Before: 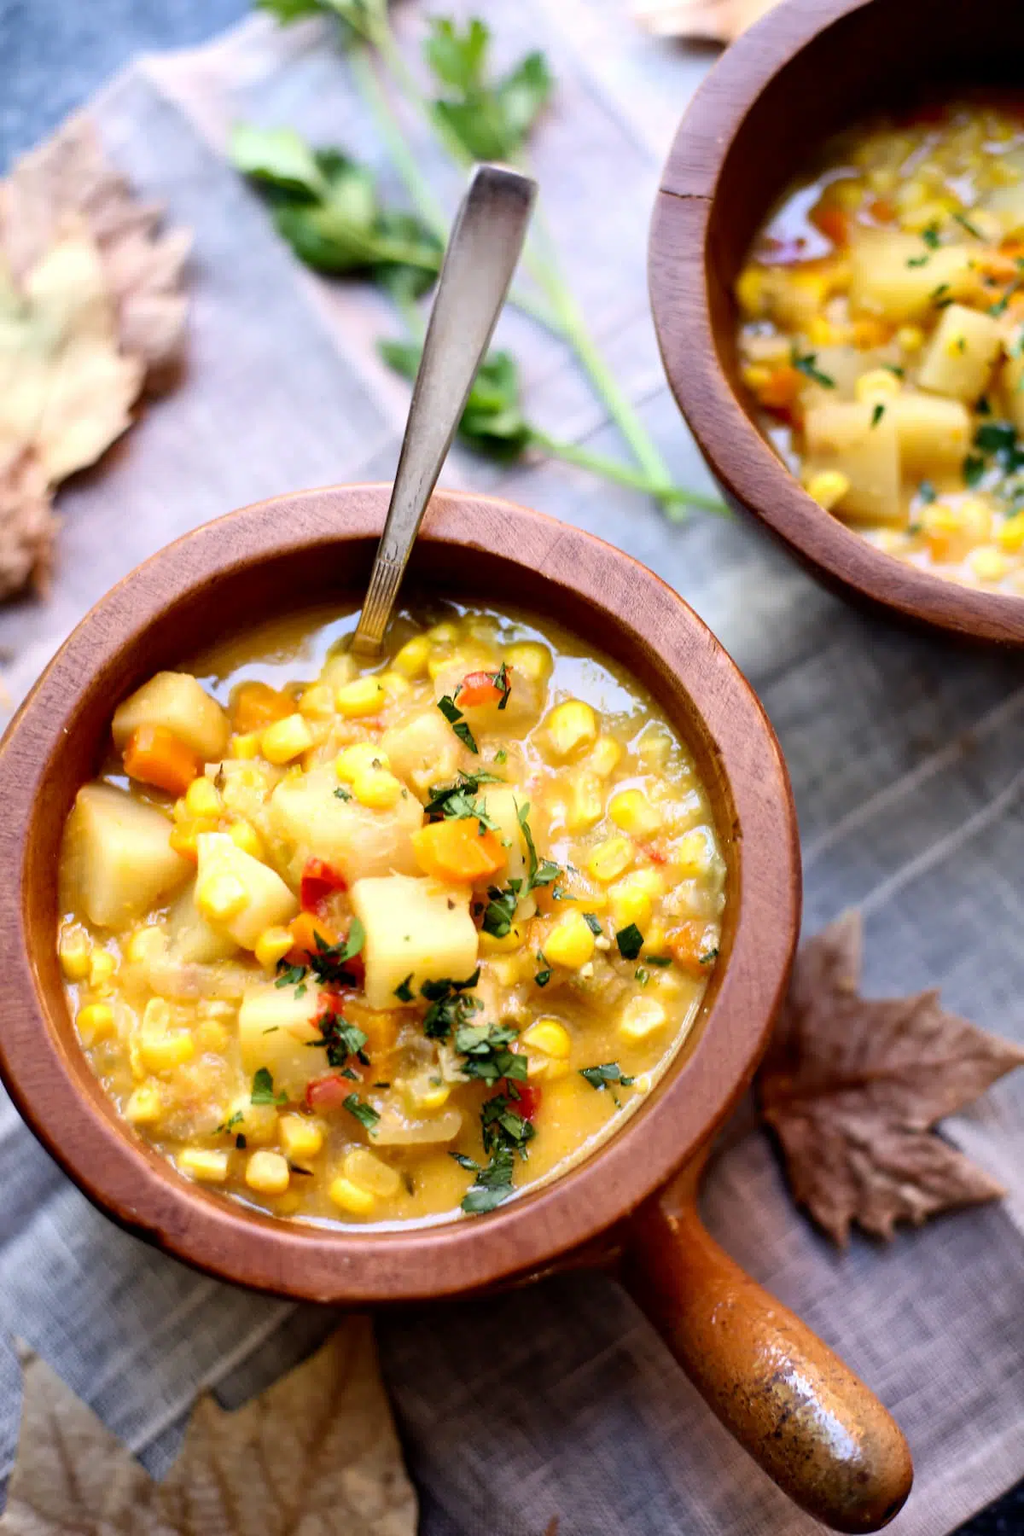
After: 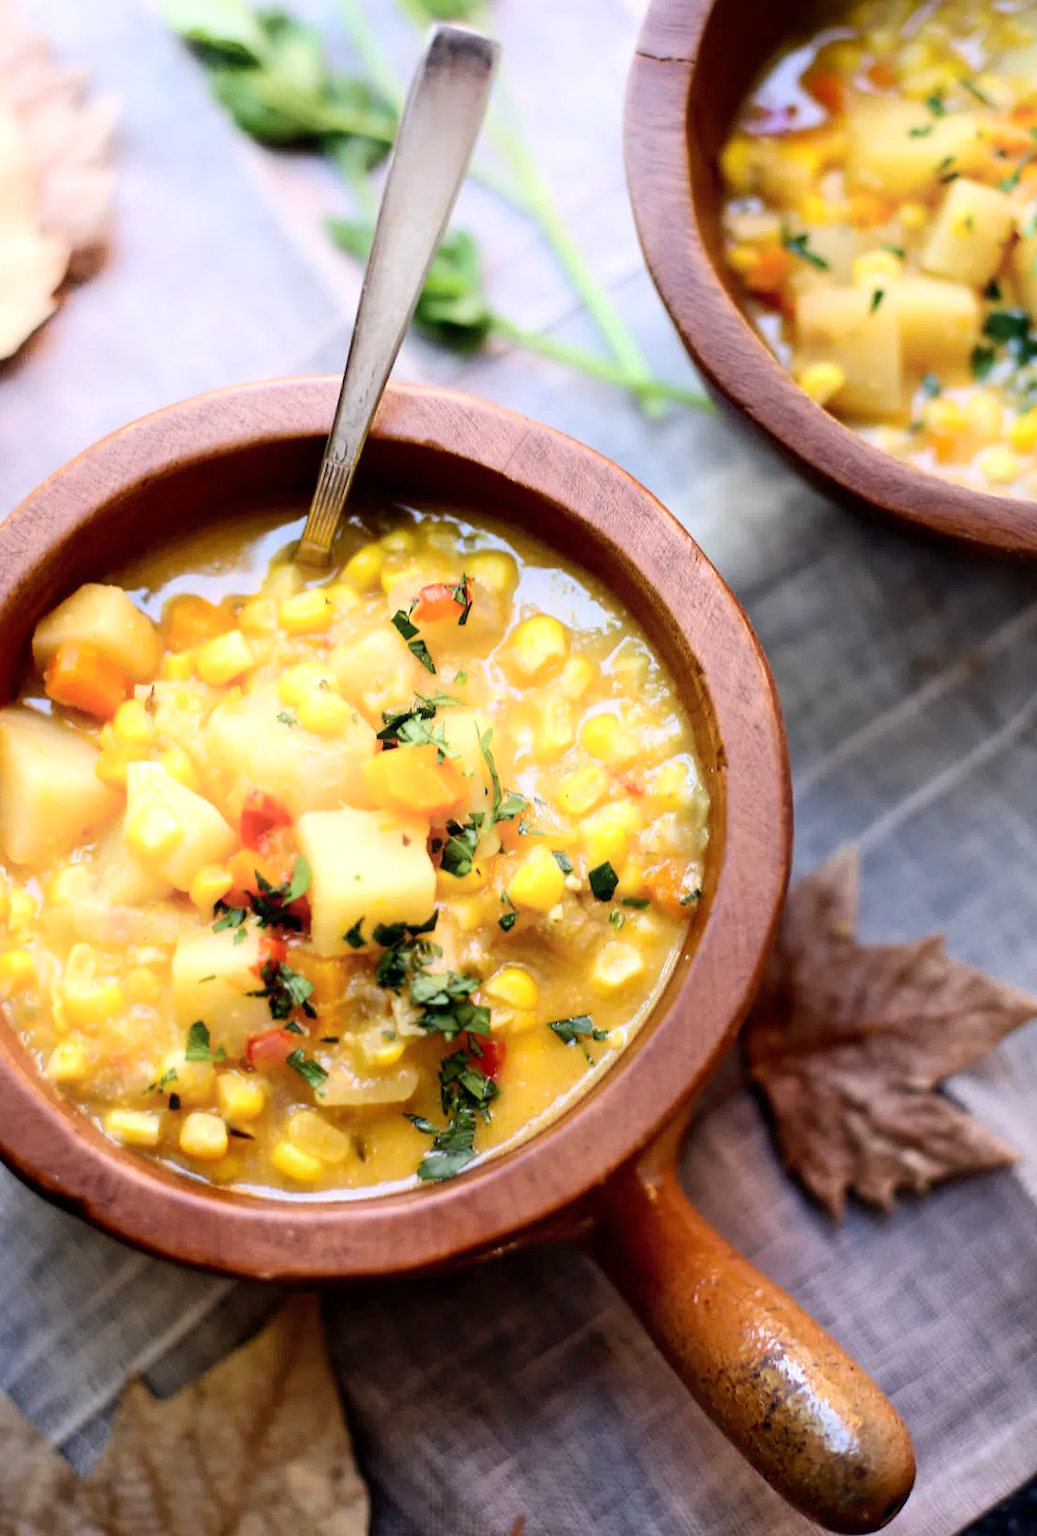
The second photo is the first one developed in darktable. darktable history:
crop and rotate: left 8.113%, top 9.322%
shadows and highlights: highlights 71.15, highlights color adjustment 53.58%, soften with gaussian
